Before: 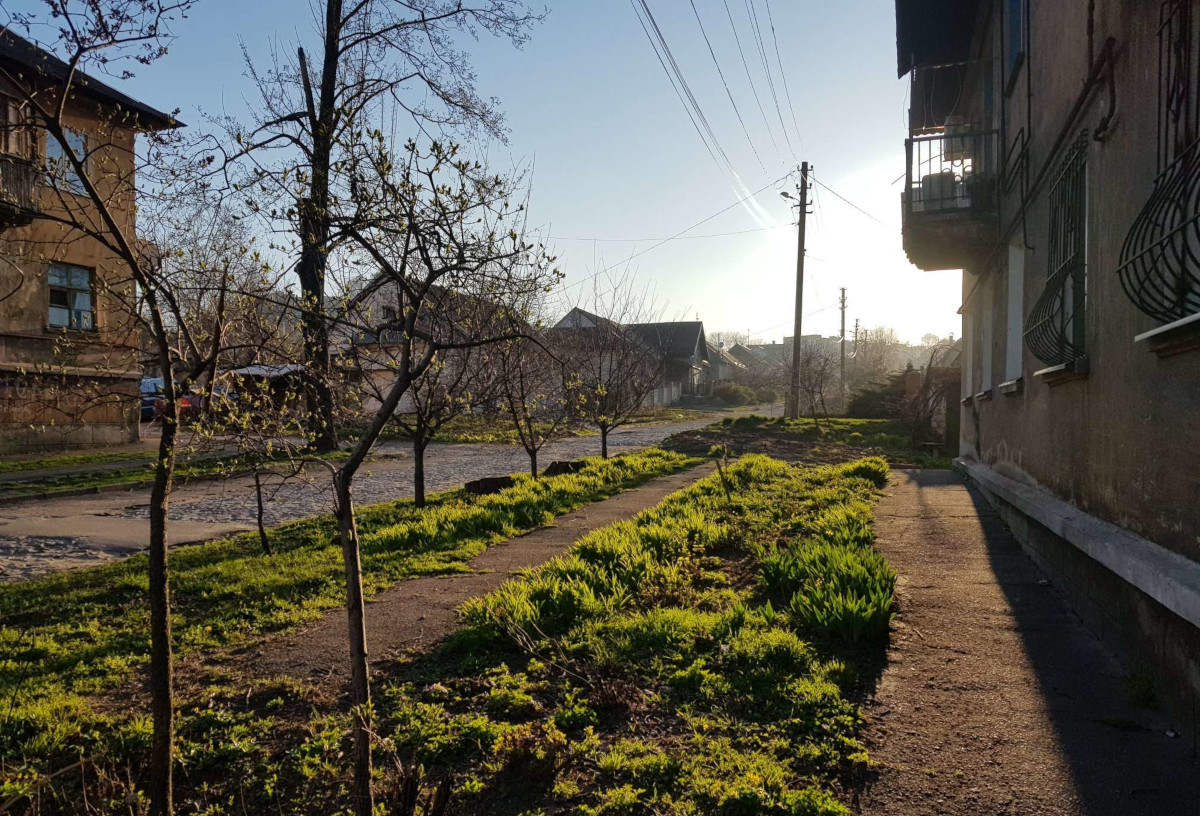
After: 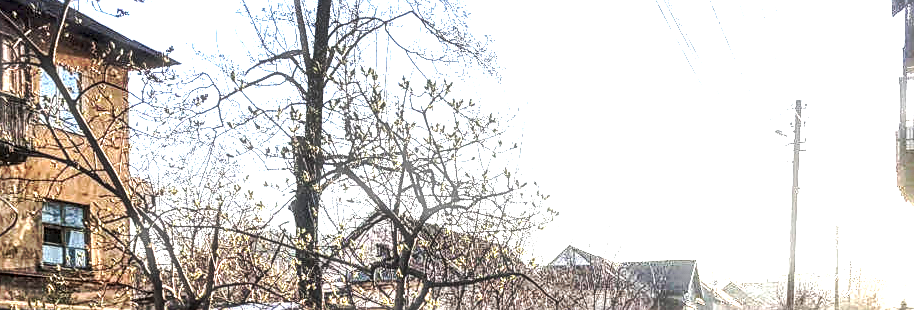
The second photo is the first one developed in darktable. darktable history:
crop: left 0.524%, top 7.647%, right 23.267%, bottom 54.259%
exposure: exposure 2.019 EV, compensate highlight preservation false
sharpen: on, module defaults
tone curve: curves: ch0 [(0, 0) (0.003, 0.003) (0.011, 0.011) (0.025, 0.024) (0.044, 0.042) (0.069, 0.066) (0.1, 0.095) (0.136, 0.129) (0.177, 0.169) (0.224, 0.214) (0.277, 0.264) (0.335, 0.319) (0.399, 0.38) (0.468, 0.446) (0.543, 0.558) (0.623, 0.636) (0.709, 0.719) (0.801, 0.807) (0.898, 0.901) (1, 1)], preserve colors none
haze removal: strength -0.109, compatibility mode true, adaptive false
color correction: highlights b* 0.066
local contrast: highlights 16%, detail 187%
base curve: preserve colors none
